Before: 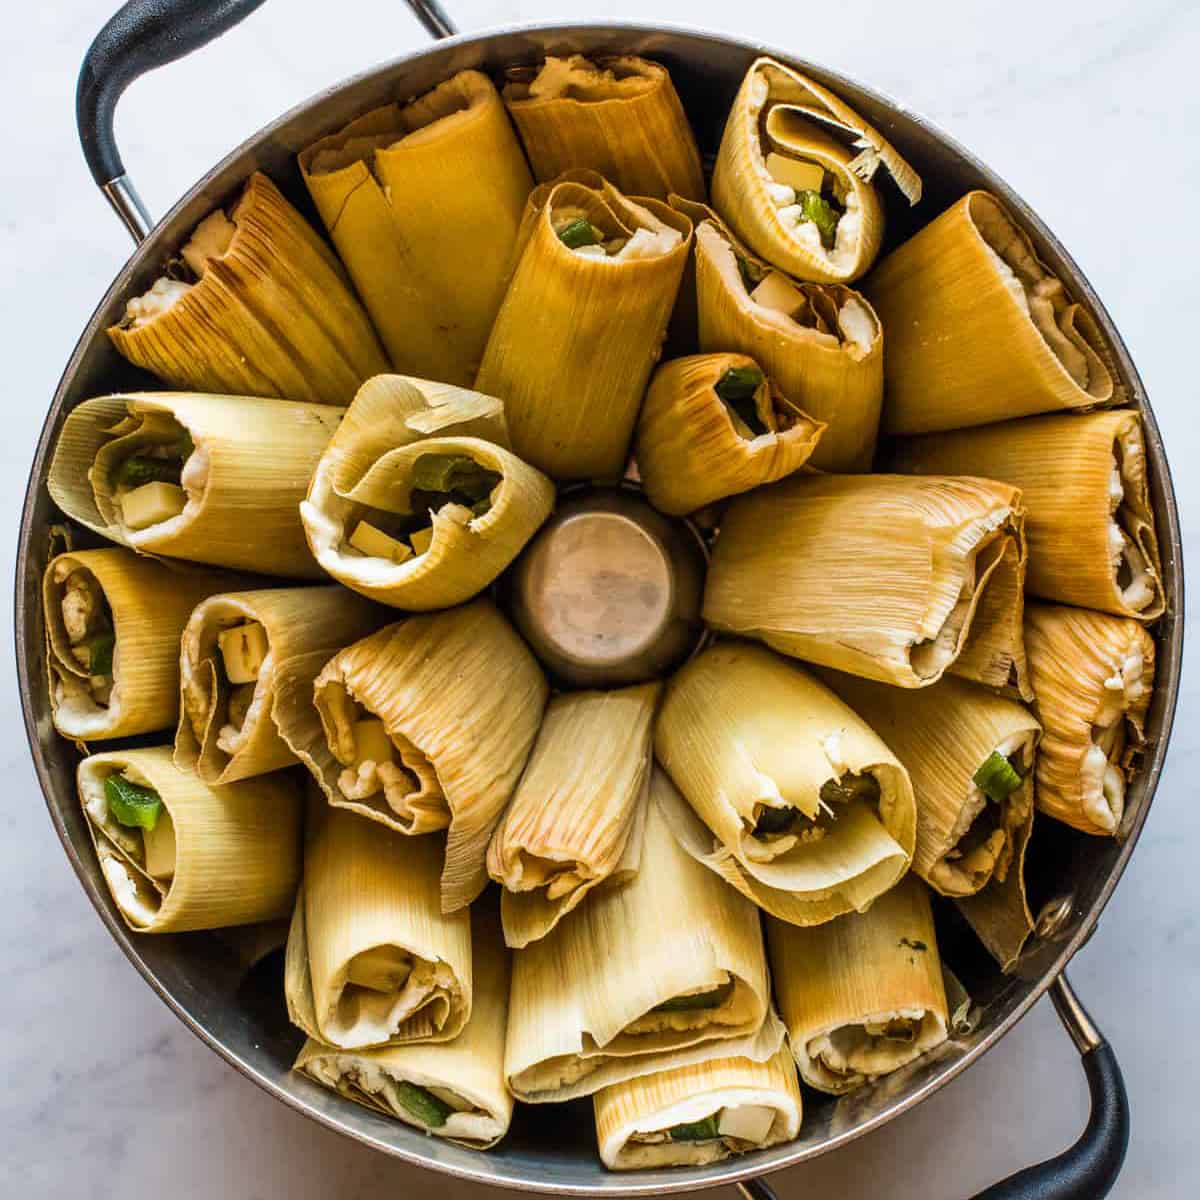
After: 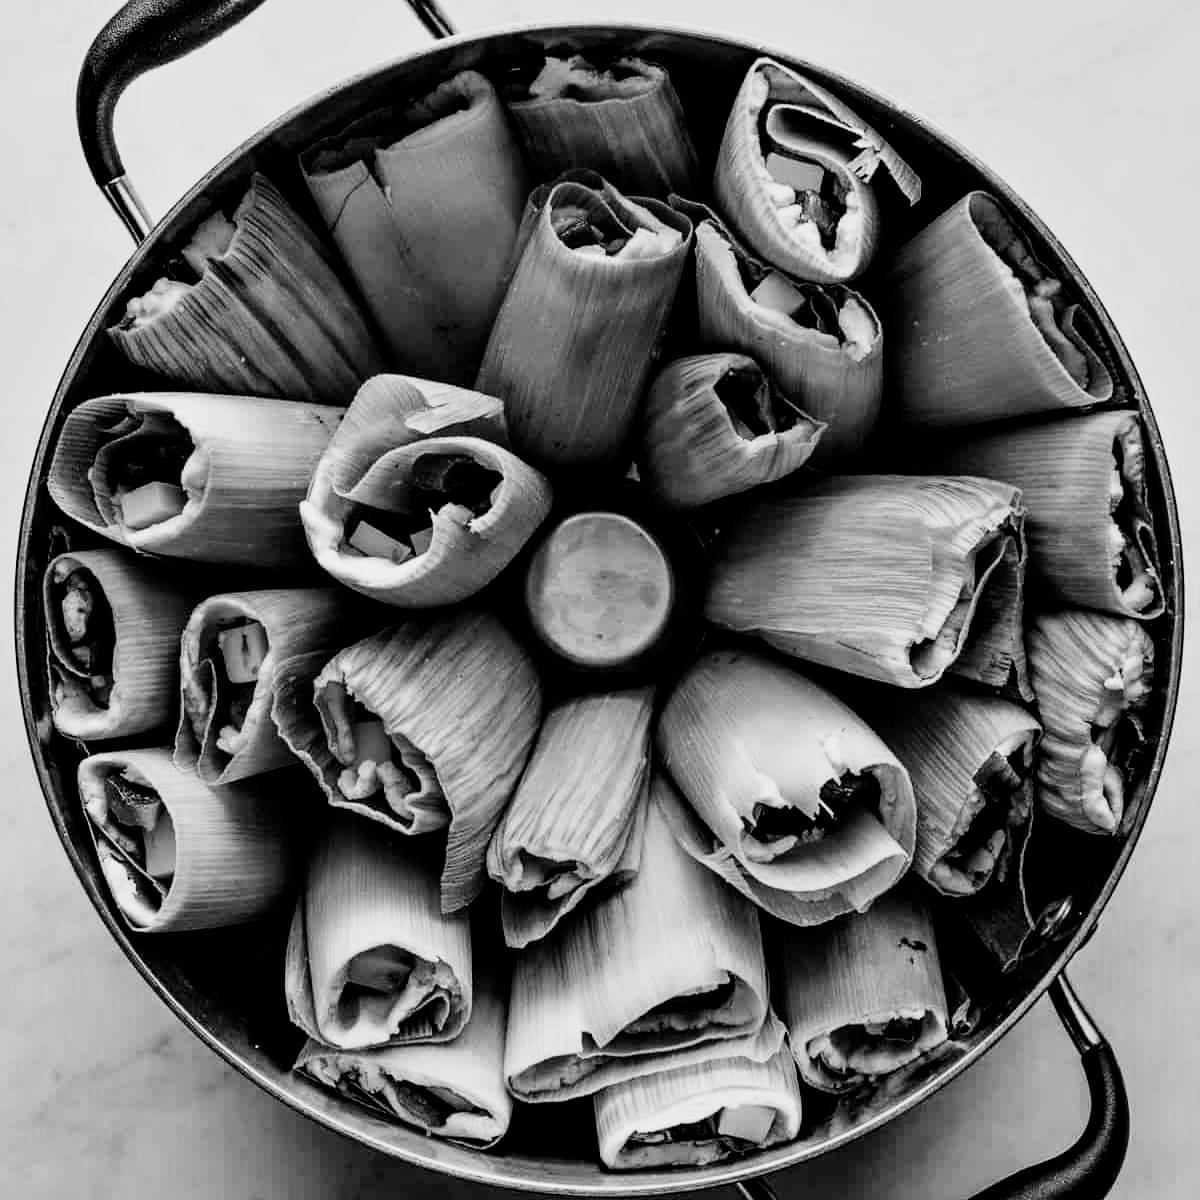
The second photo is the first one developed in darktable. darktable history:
filmic rgb: black relative exposure -5.08 EV, white relative exposure 3.95 EV, threshold 6 EV, hardness 2.9, contrast 1.3, highlights saturation mix -30.56%, color science v6 (2022), enable highlight reconstruction true
contrast equalizer: y [[0.6 ×6], [0.55 ×6], [0 ×6], [0 ×6], [0 ×6]], mix 0.572
color calibration: output gray [0.253, 0.26, 0.487, 0], illuminant as shot in camera, x 0.358, y 0.373, temperature 4628.91 K
